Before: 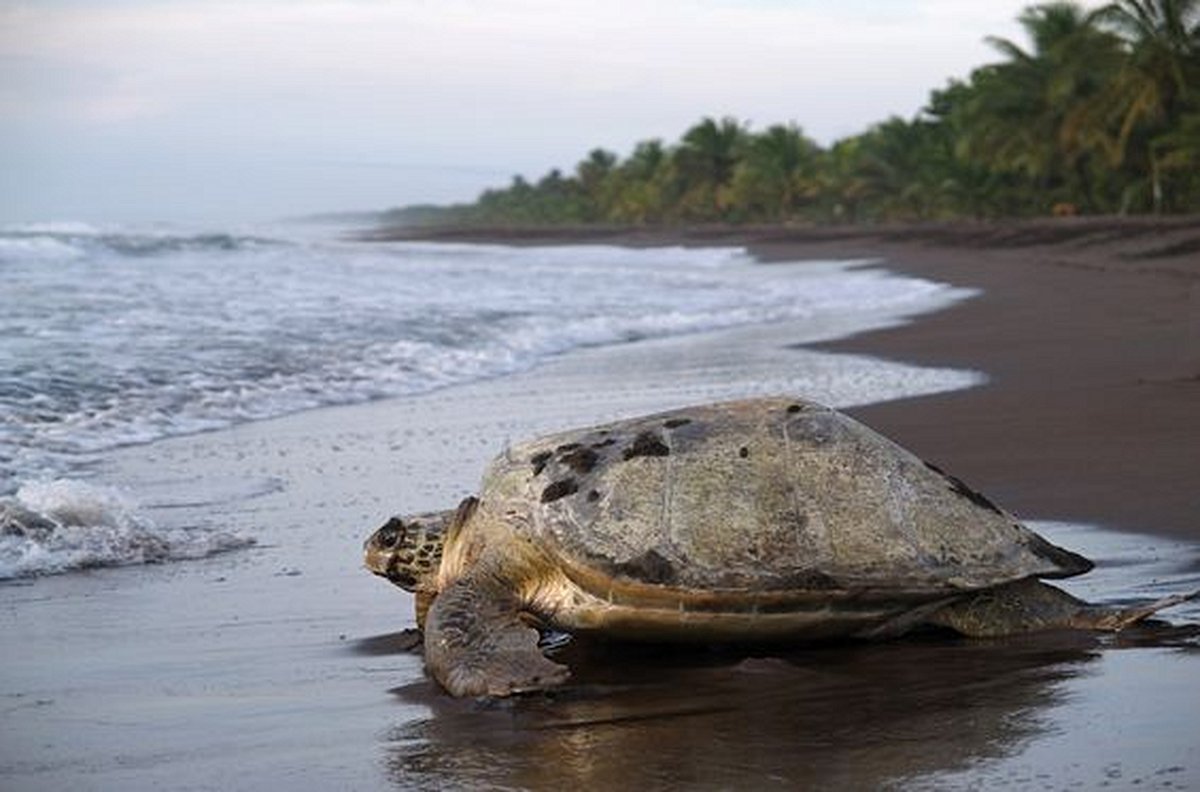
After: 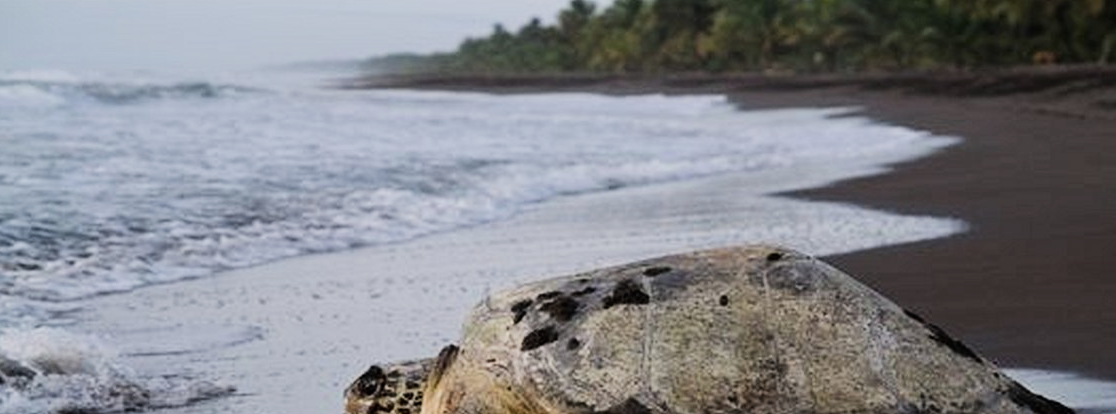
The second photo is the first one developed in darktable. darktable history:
tone equalizer: on, module defaults
crop: left 1.744%, top 19.225%, right 5.069%, bottom 28.357%
filmic rgb: black relative exposure -7.5 EV, white relative exposure 5 EV, hardness 3.31, contrast 1.3, contrast in shadows safe
levels: levels [0, 0.51, 1]
